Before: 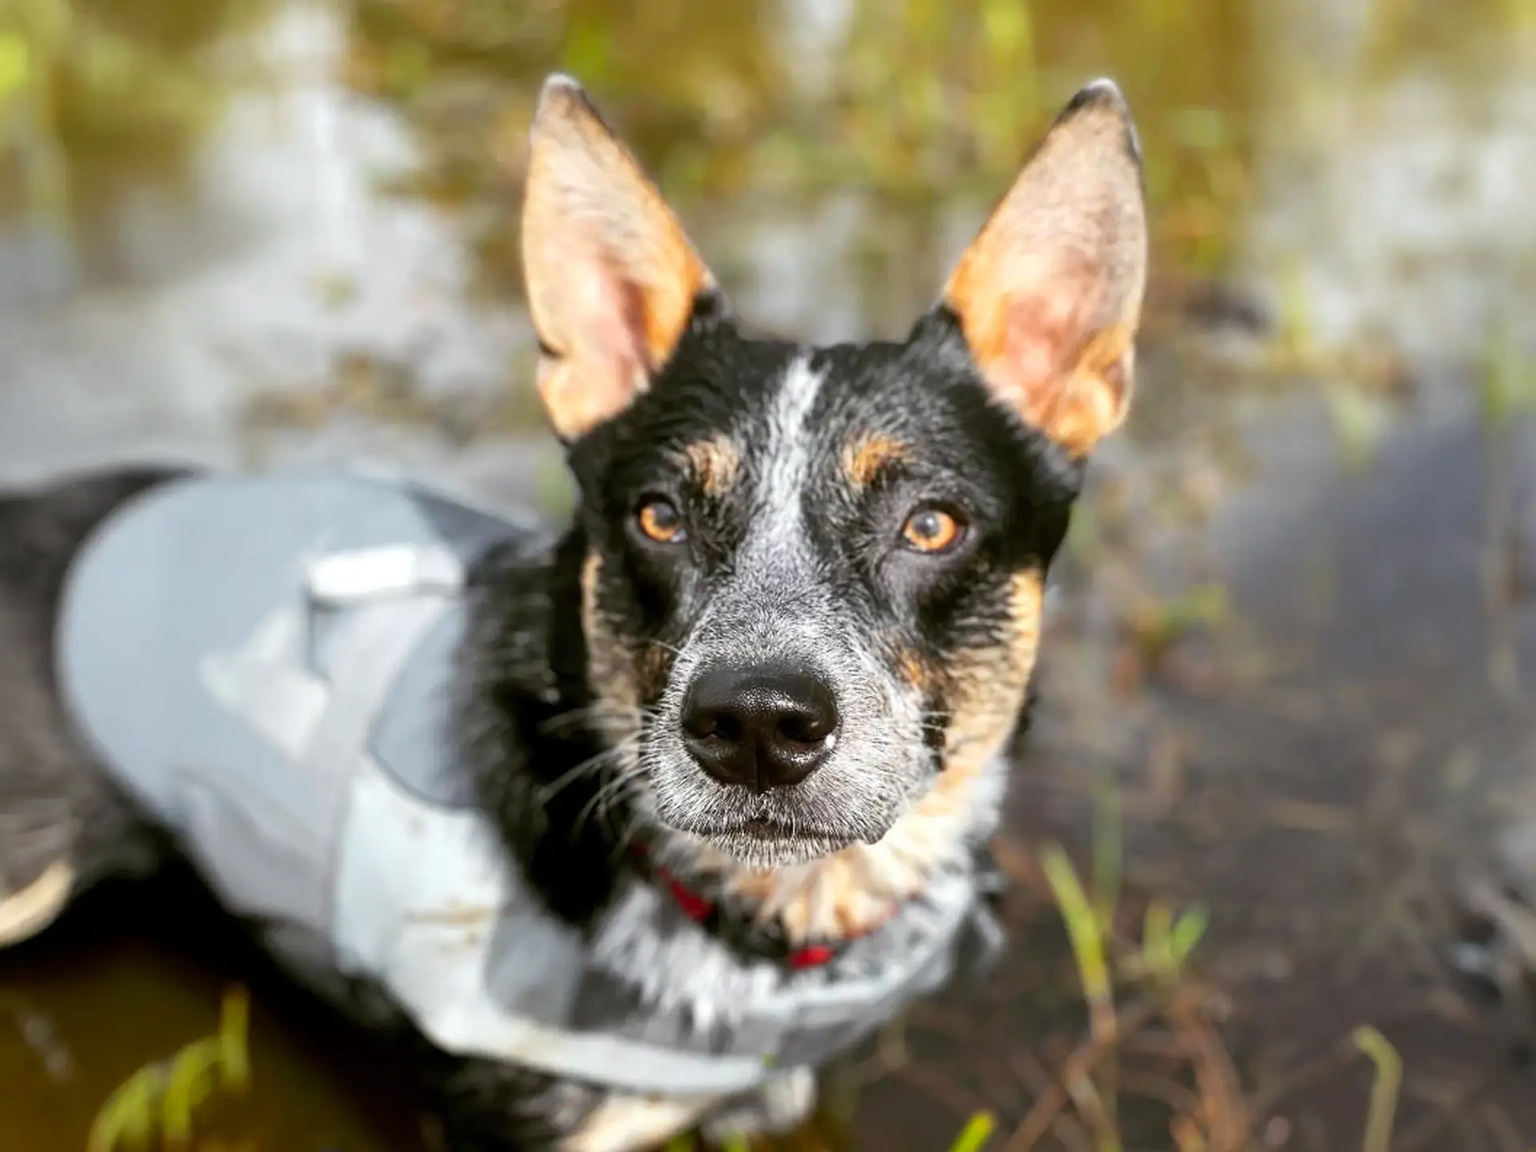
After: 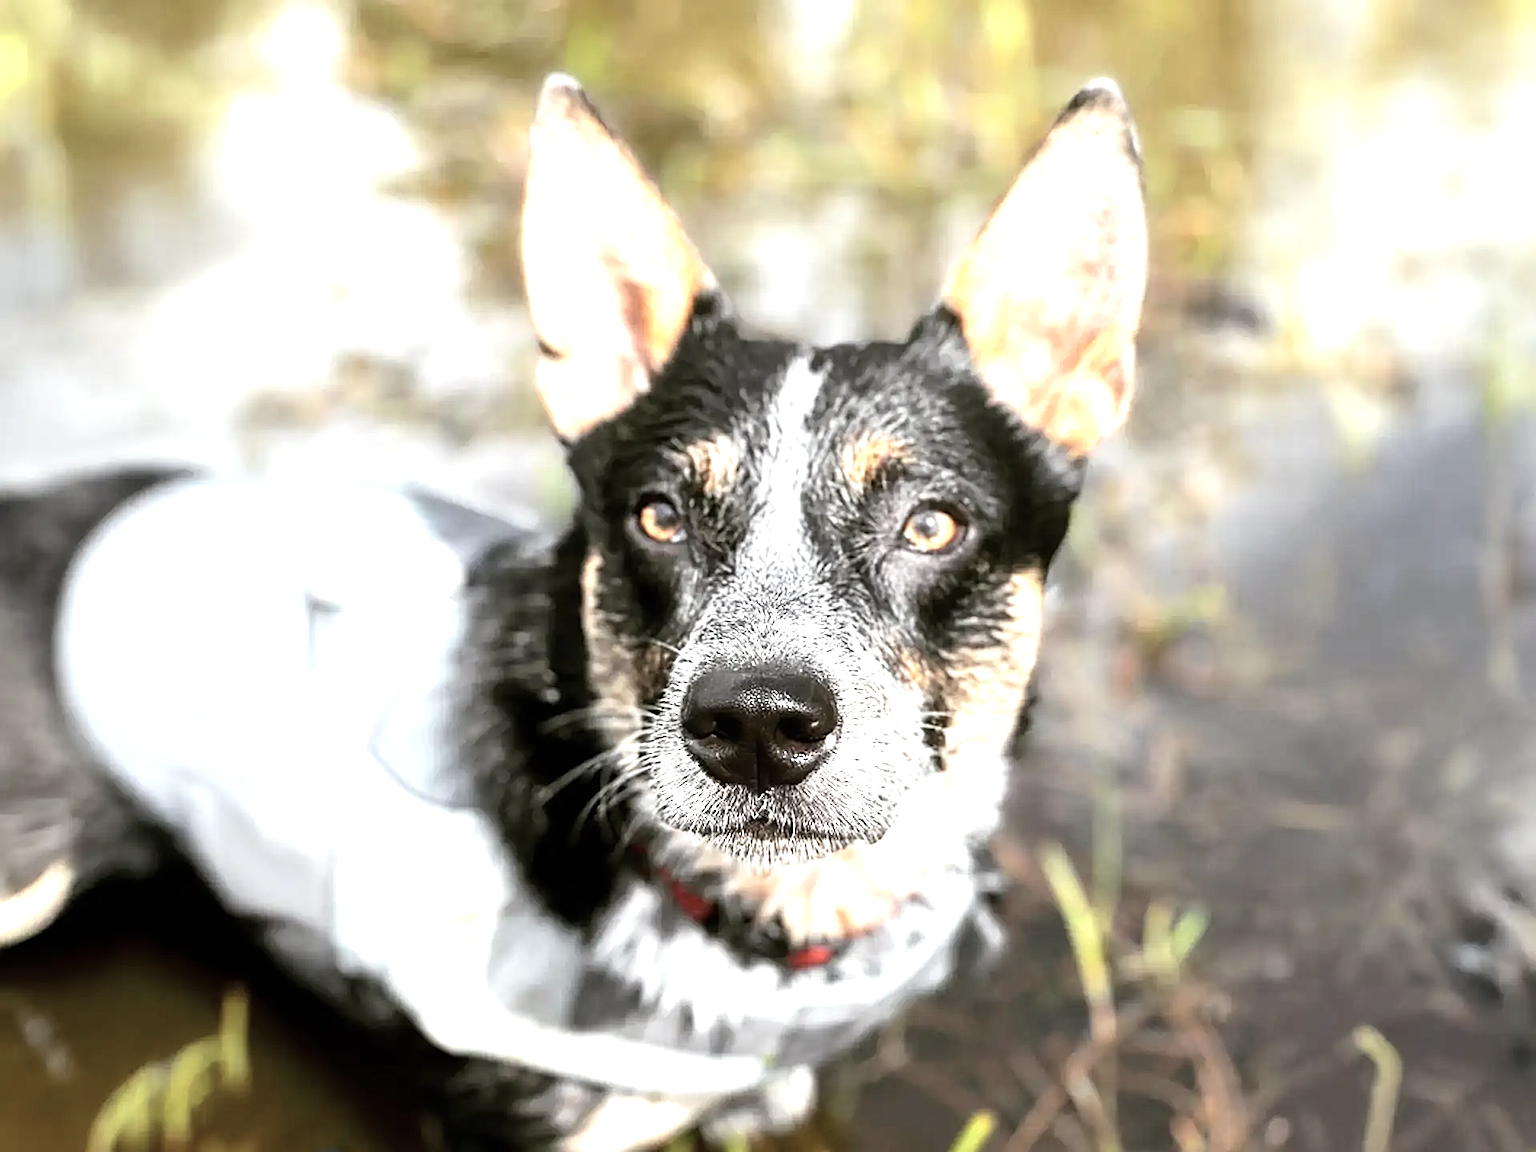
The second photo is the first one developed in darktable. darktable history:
exposure: black level correction 0, exposure 0.701 EV, compensate exposure bias true, compensate highlight preservation false
sharpen: amount 0.547
contrast brightness saturation: contrast 0.095, saturation -0.368
tone equalizer: -8 EV -0.45 EV, -7 EV -0.357 EV, -6 EV -0.33 EV, -5 EV -0.203 EV, -3 EV 0.209 EV, -2 EV 0.311 EV, -1 EV 0.41 EV, +0 EV 0.429 EV
